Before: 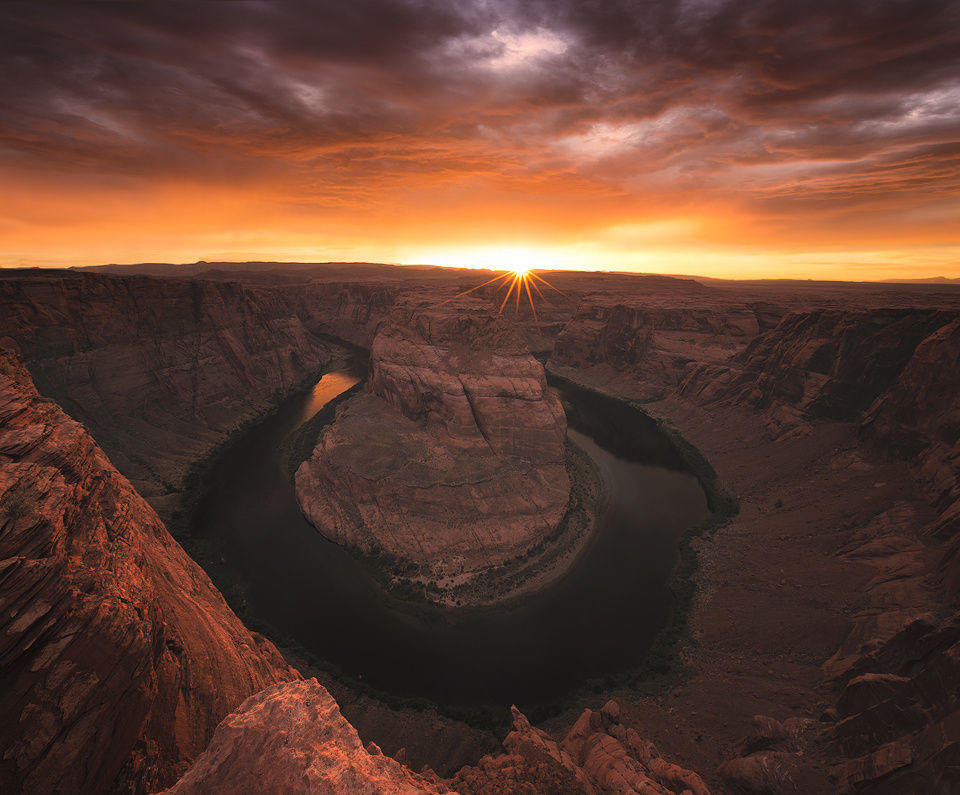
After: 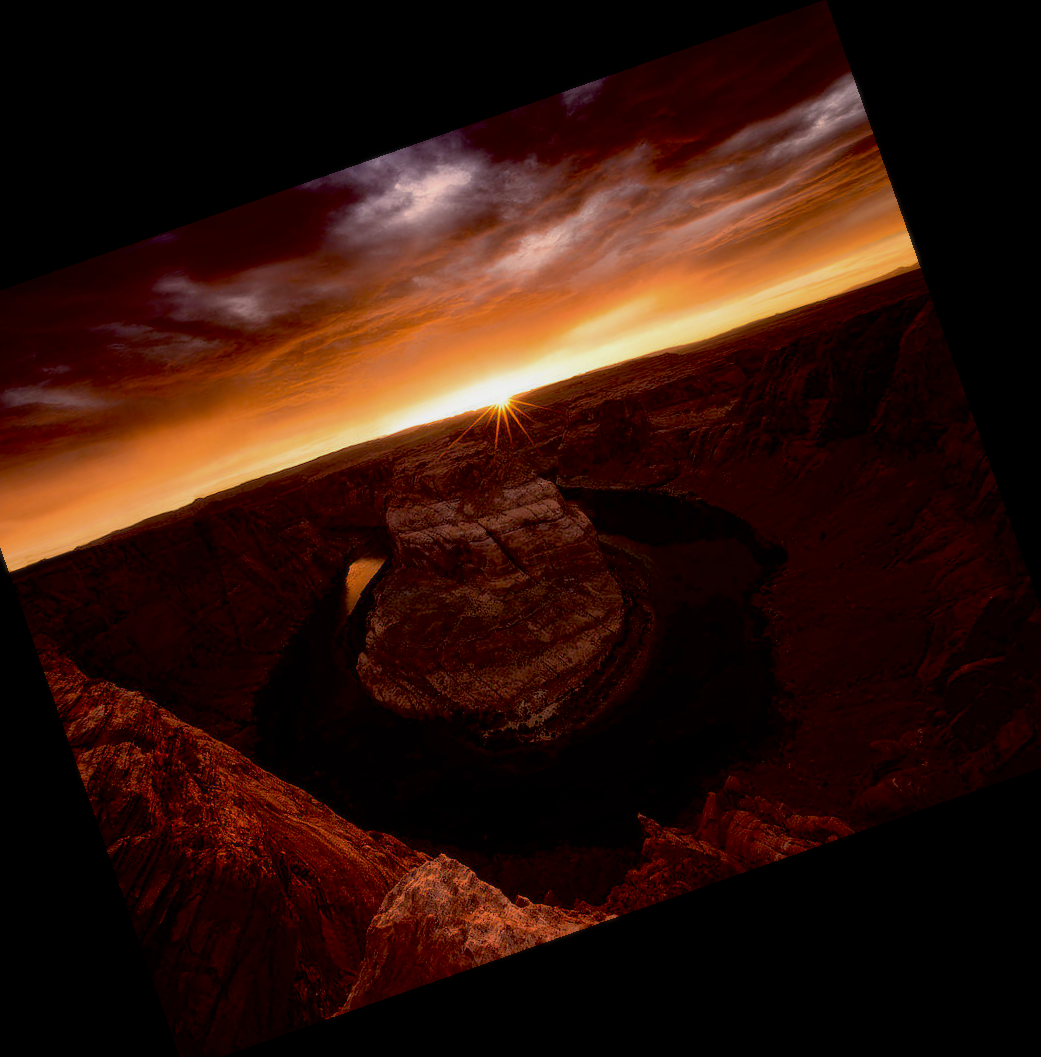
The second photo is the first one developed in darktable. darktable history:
exposure: black level correction 0.046, exposure -0.228 EV, compensate highlight preservation false
crop and rotate: angle 19.43°, left 6.812%, right 4.125%, bottom 1.087%
soften: size 10%, saturation 50%, brightness 0.2 EV, mix 10%
contrast brightness saturation: saturation -0.05
